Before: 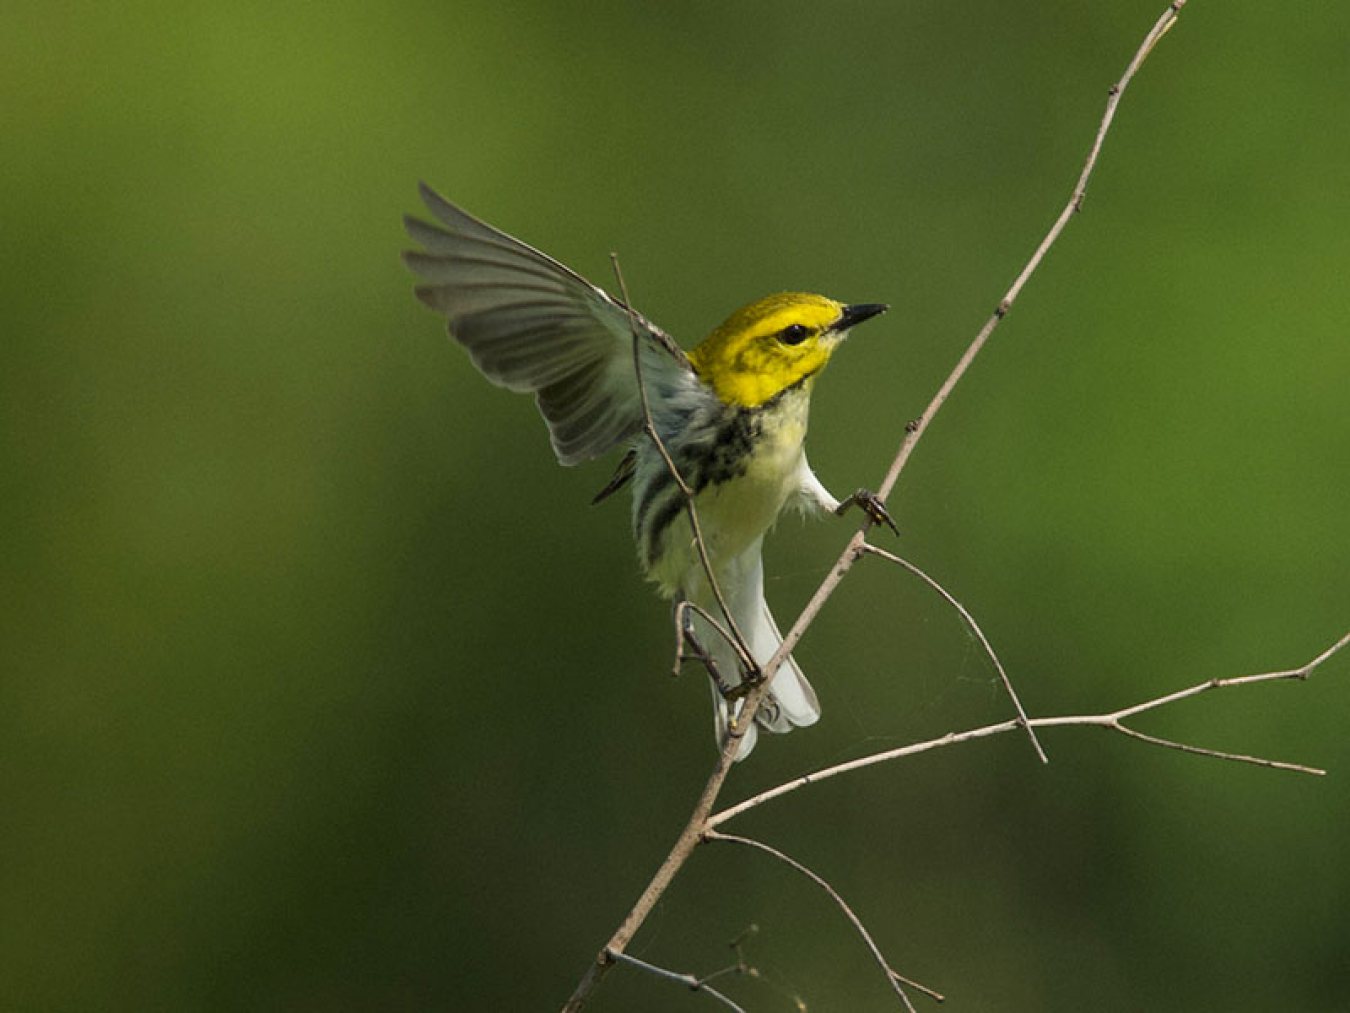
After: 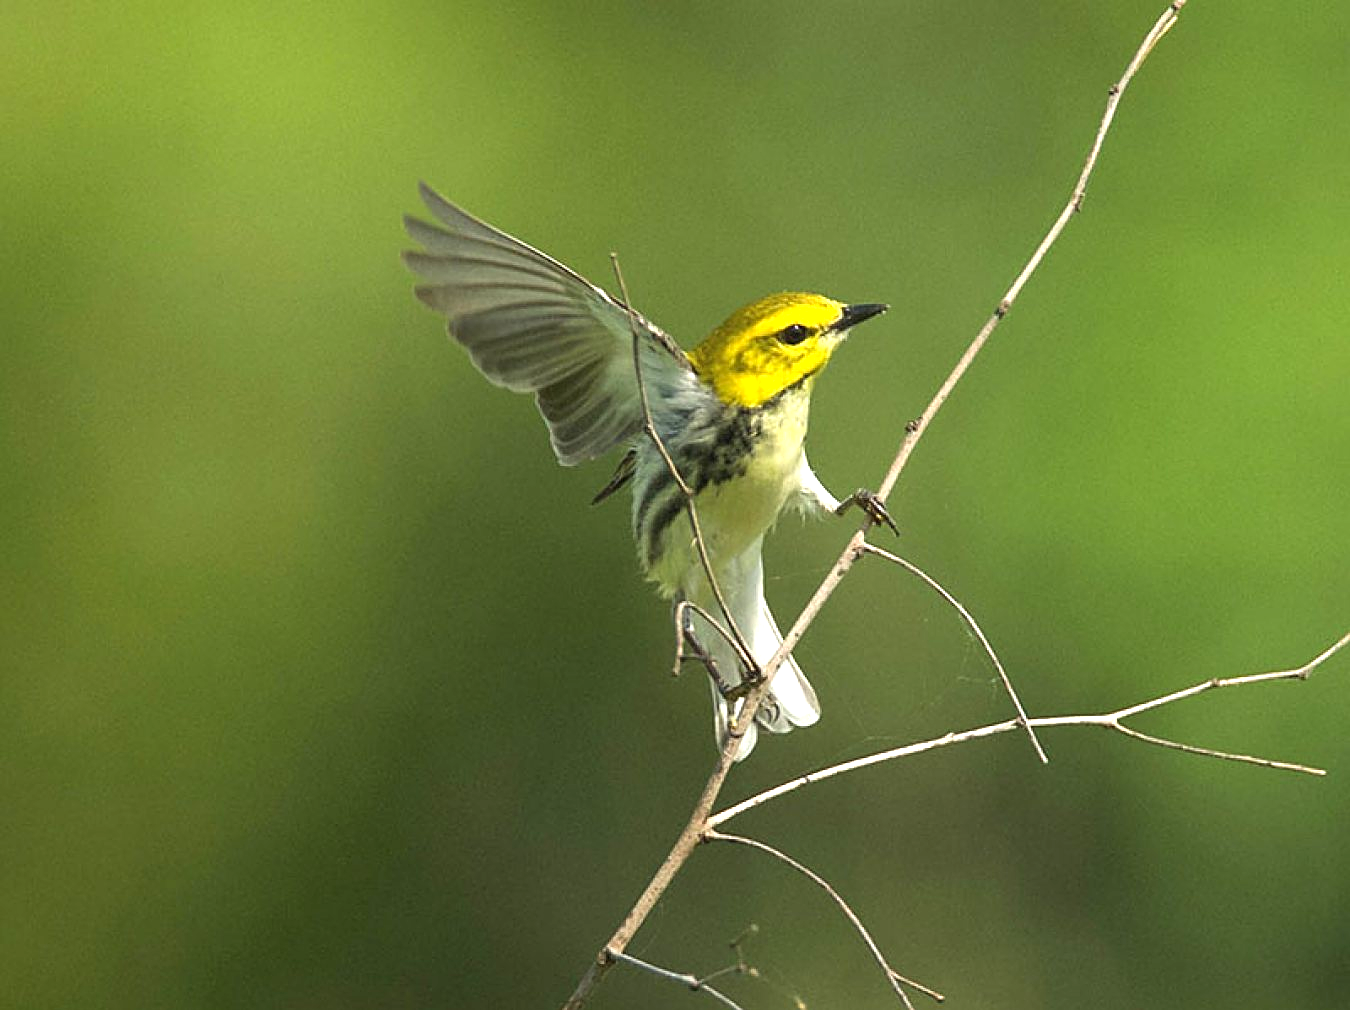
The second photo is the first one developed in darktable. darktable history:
crop: top 0.05%, bottom 0.098%
contrast equalizer: octaves 7, y [[0.6 ×6], [0.55 ×6], [0 ×6], [0 ×6], [0 ×6]], mix -0.3
exposure: black level correction 0, exposure 1.2 EV, compensate highlight preservation false
sharpen: on, module defaults
